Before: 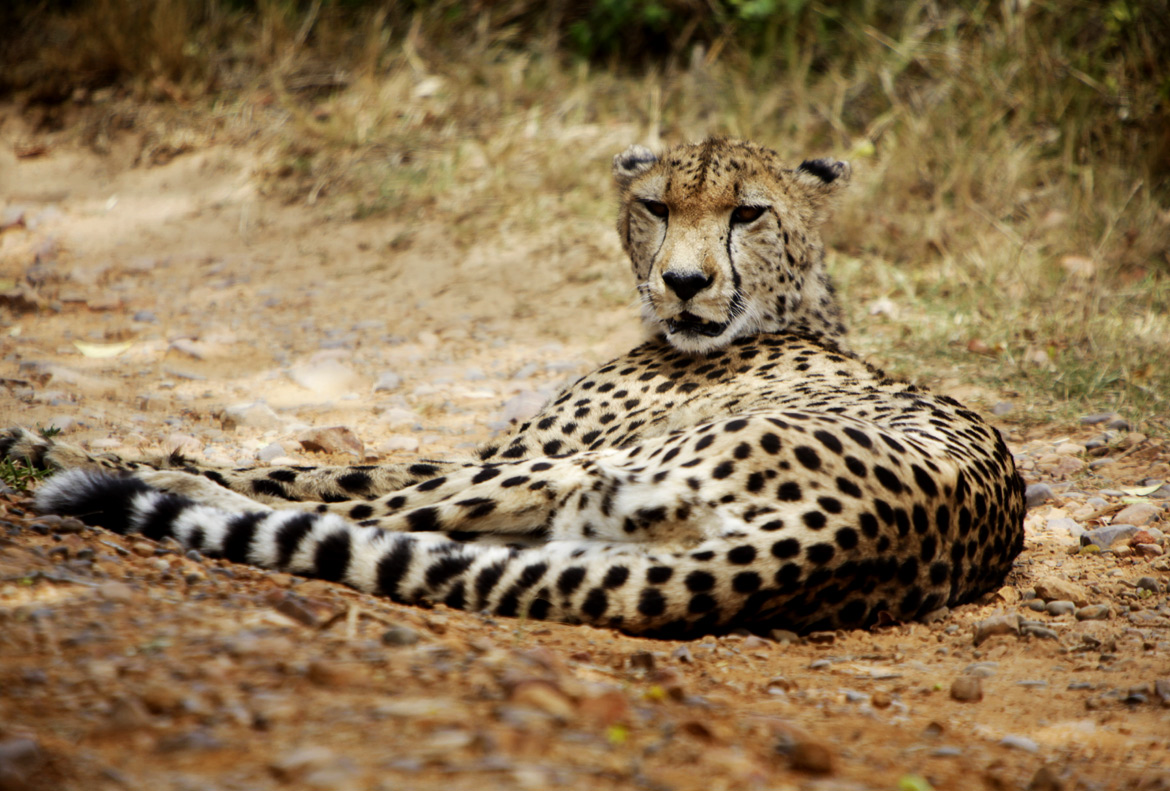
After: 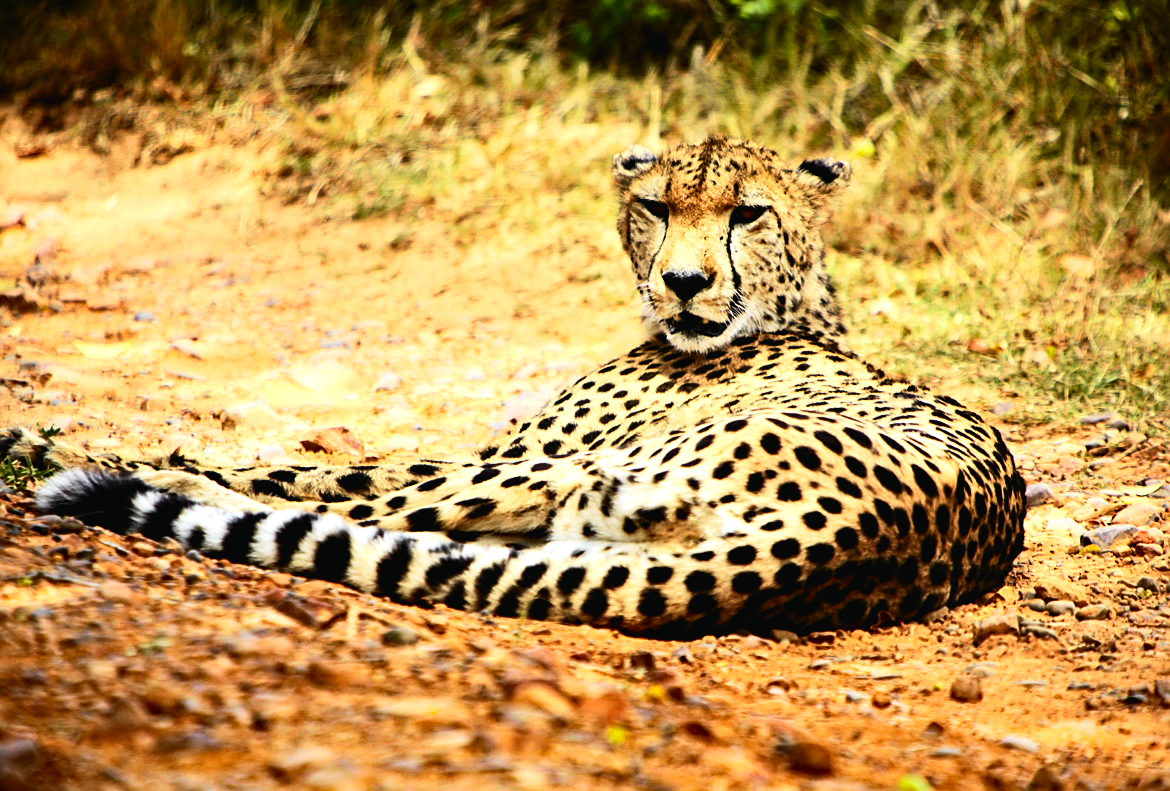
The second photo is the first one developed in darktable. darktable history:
haze removal: strength 0.3, distance 0.244, adaptive false
sharpen: on, module defaults
tone curve: curves: ch0 [(0, 0) (0.131, 0.116) (0.316, 0.345) (0.501, 0.584) (0.629, 0.732) (0.812, 0.888) (1, 0.974)]; ch1 [(0, 0) (0.366, 0.367) (0.475, 0.462) (0.494, 0.496) (0.504, 0.499) (0.553, 0.584) (1, 1)]; ch2 [(0, 0) (0.333, 0.346) (0.375, 0.375) (0.424, 0.43) (0.476, 0.492) (0.502, 0.502) (0.533, 0.556) (0.566, 0.599) (0.614, 0.653) (1, 1)], color space Lab, independent channels, preserve colors none
color balance rgb: global offset › luminance 0.276%, linear chroma grading › global chroma 5.656%, perceptual saturation grading › global saturation 0.102%, perceptual brilliance grading › highlights 47.776%, perceptual brilliance grading › mid-tones 22.433%, perceptual brilliance grading › shadows -6.099%, global vibrance 16.836%, saturation formula JzAzBz (2021)
